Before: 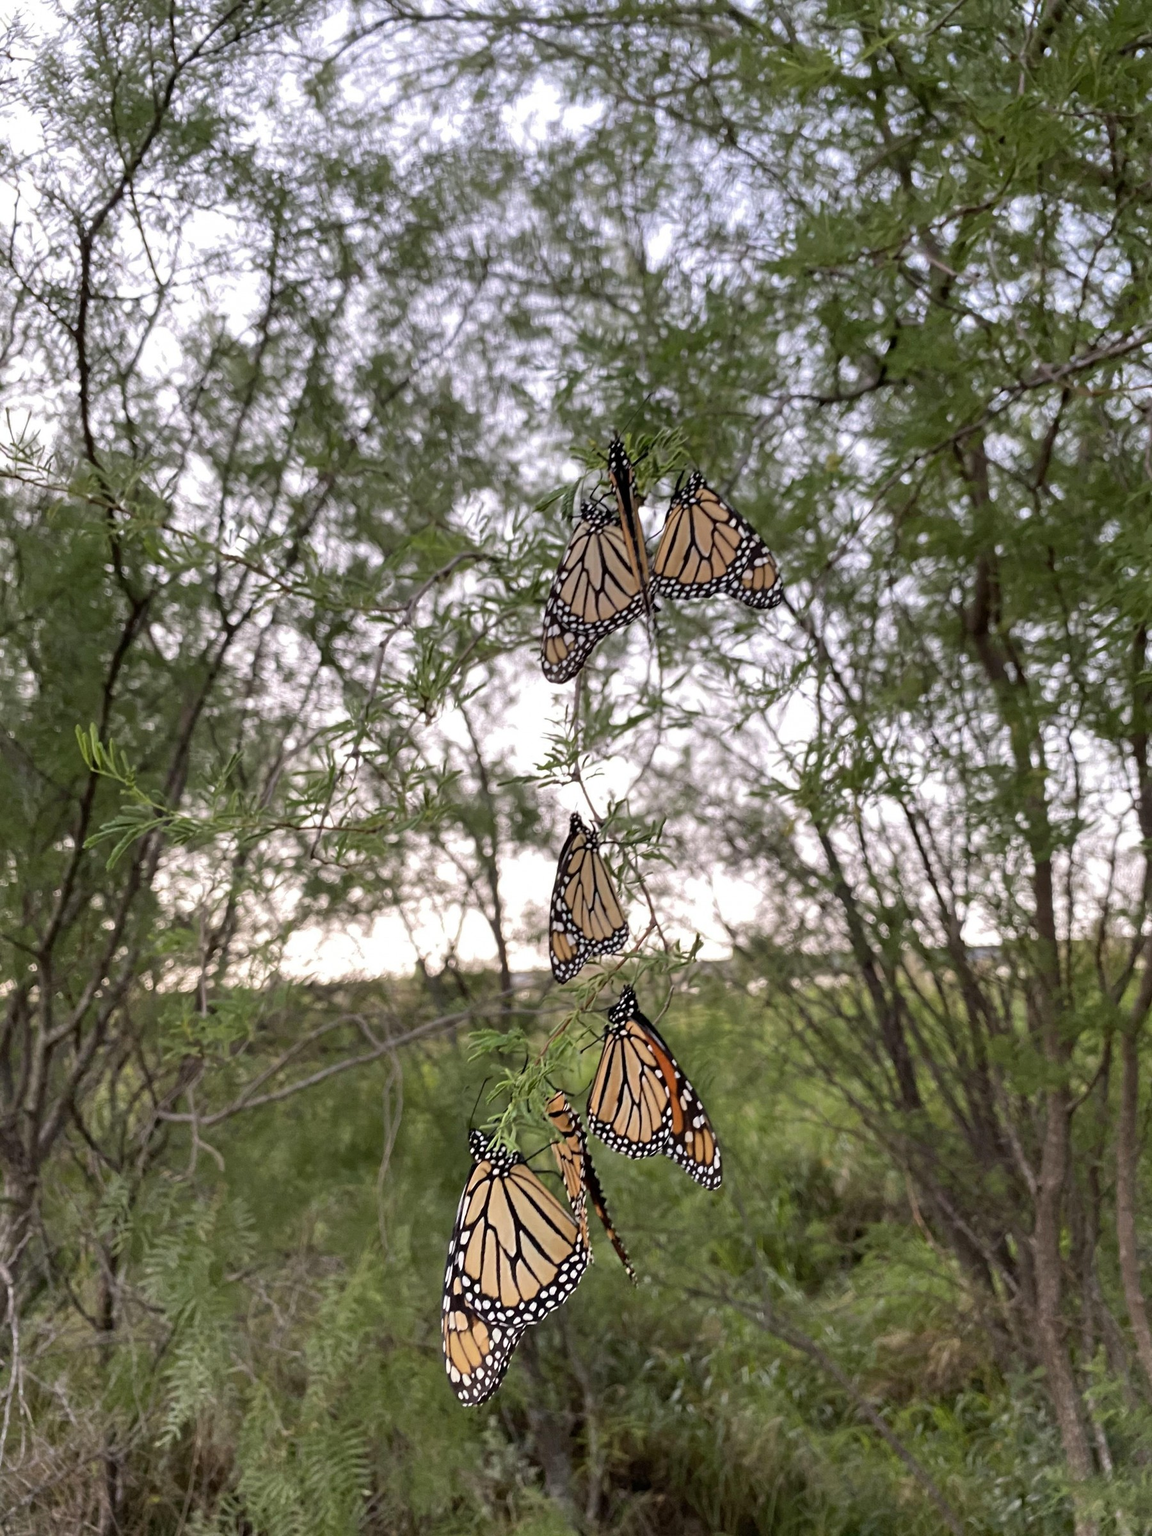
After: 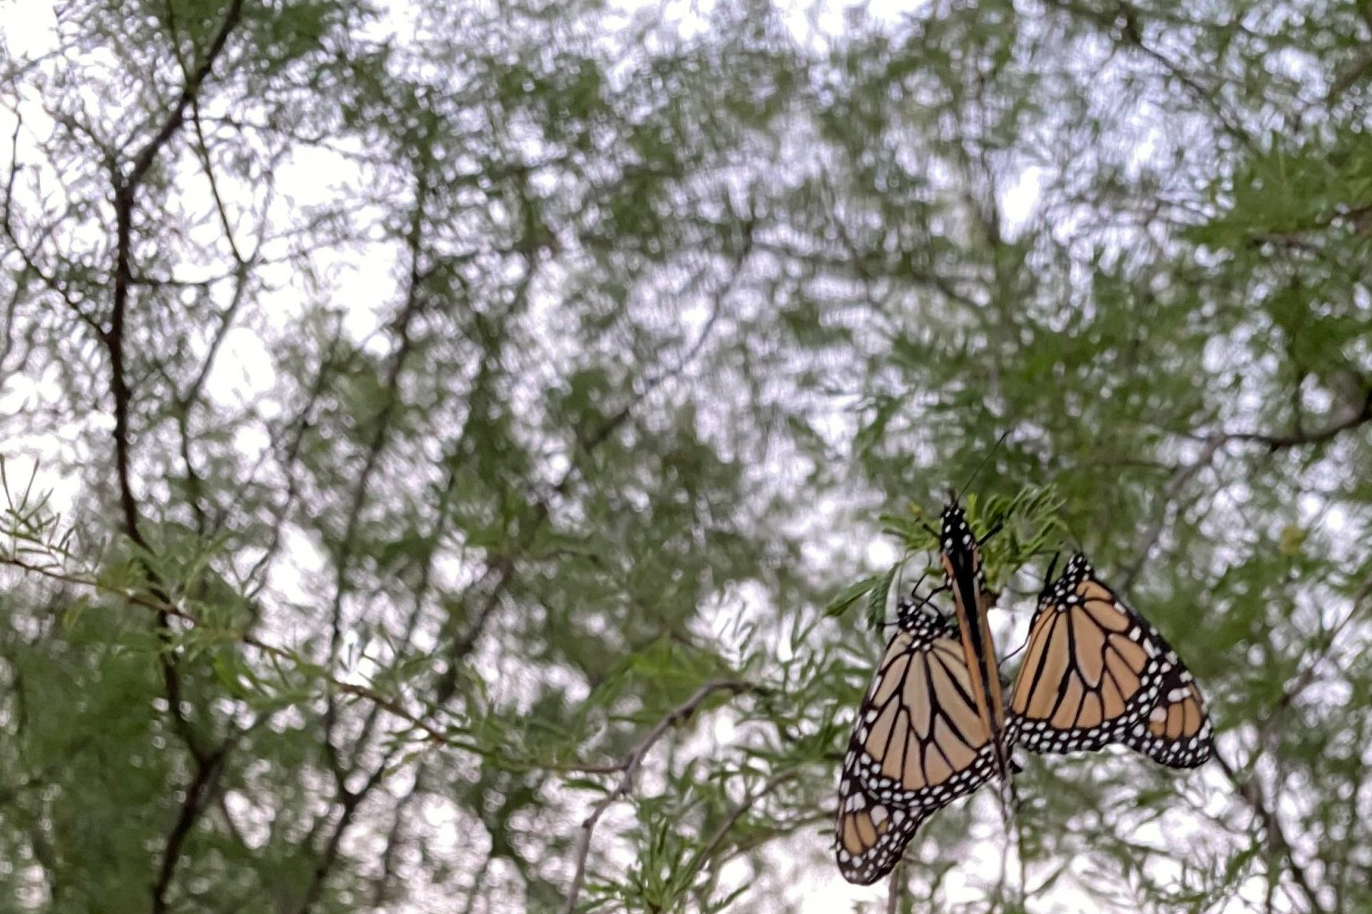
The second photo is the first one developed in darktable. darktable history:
color calibration: output R [0.946, 0.065, -0.013, 0], output G [-0.246, 1.264, -0.017, 0], output B [0.046, -0.098, 1.05, 0], illuminant custom, x 0.344, y 0.359, temperature 5045.54 K
crop: left 0.579%, top 7.627%, right 23.167%, bottom 54.275%
